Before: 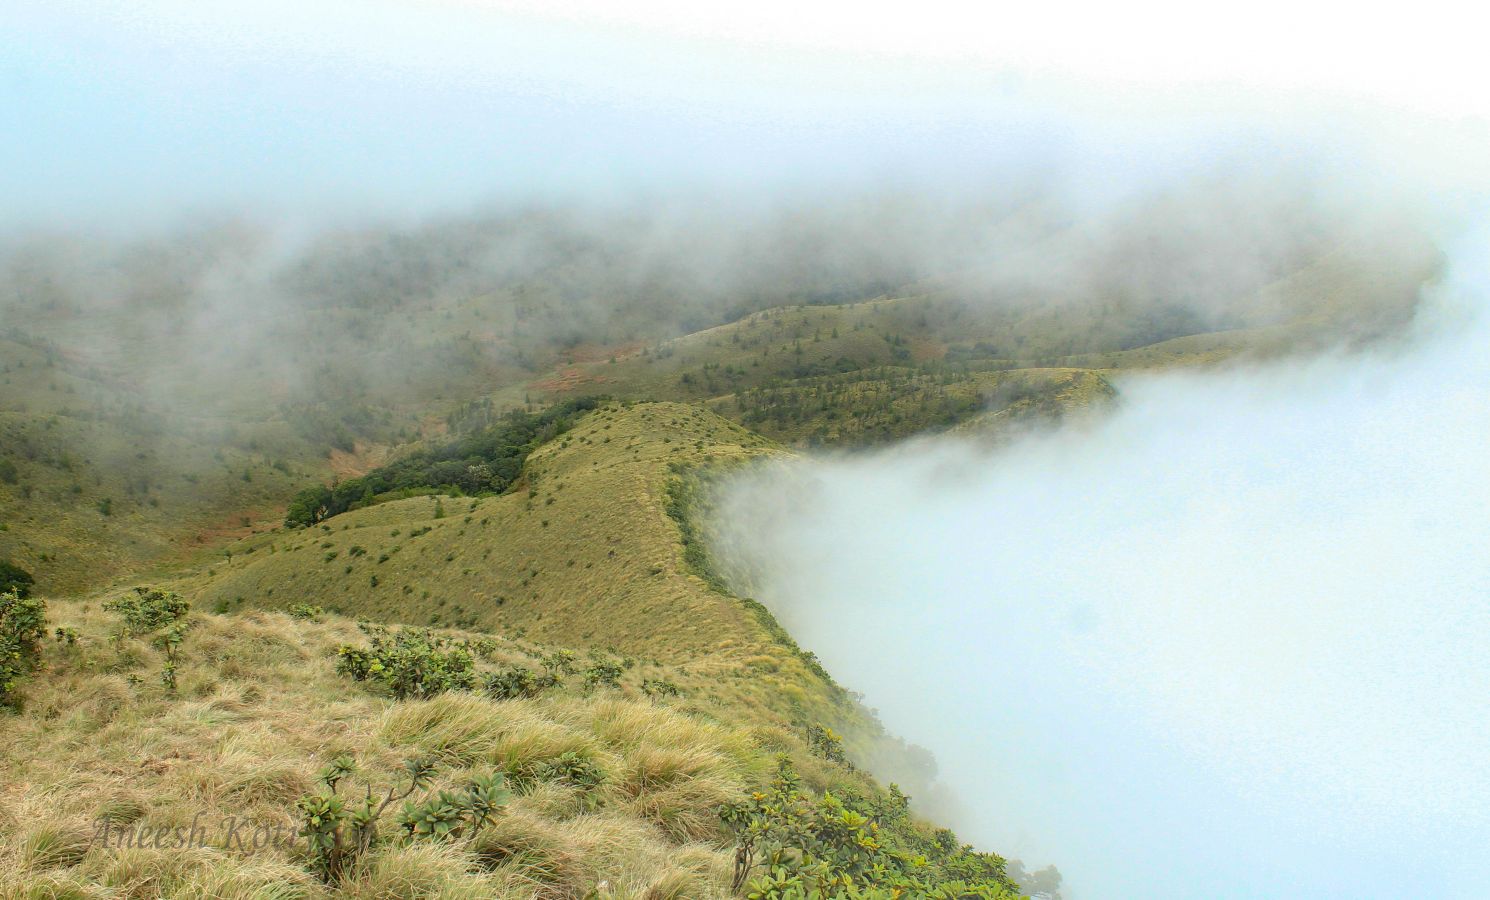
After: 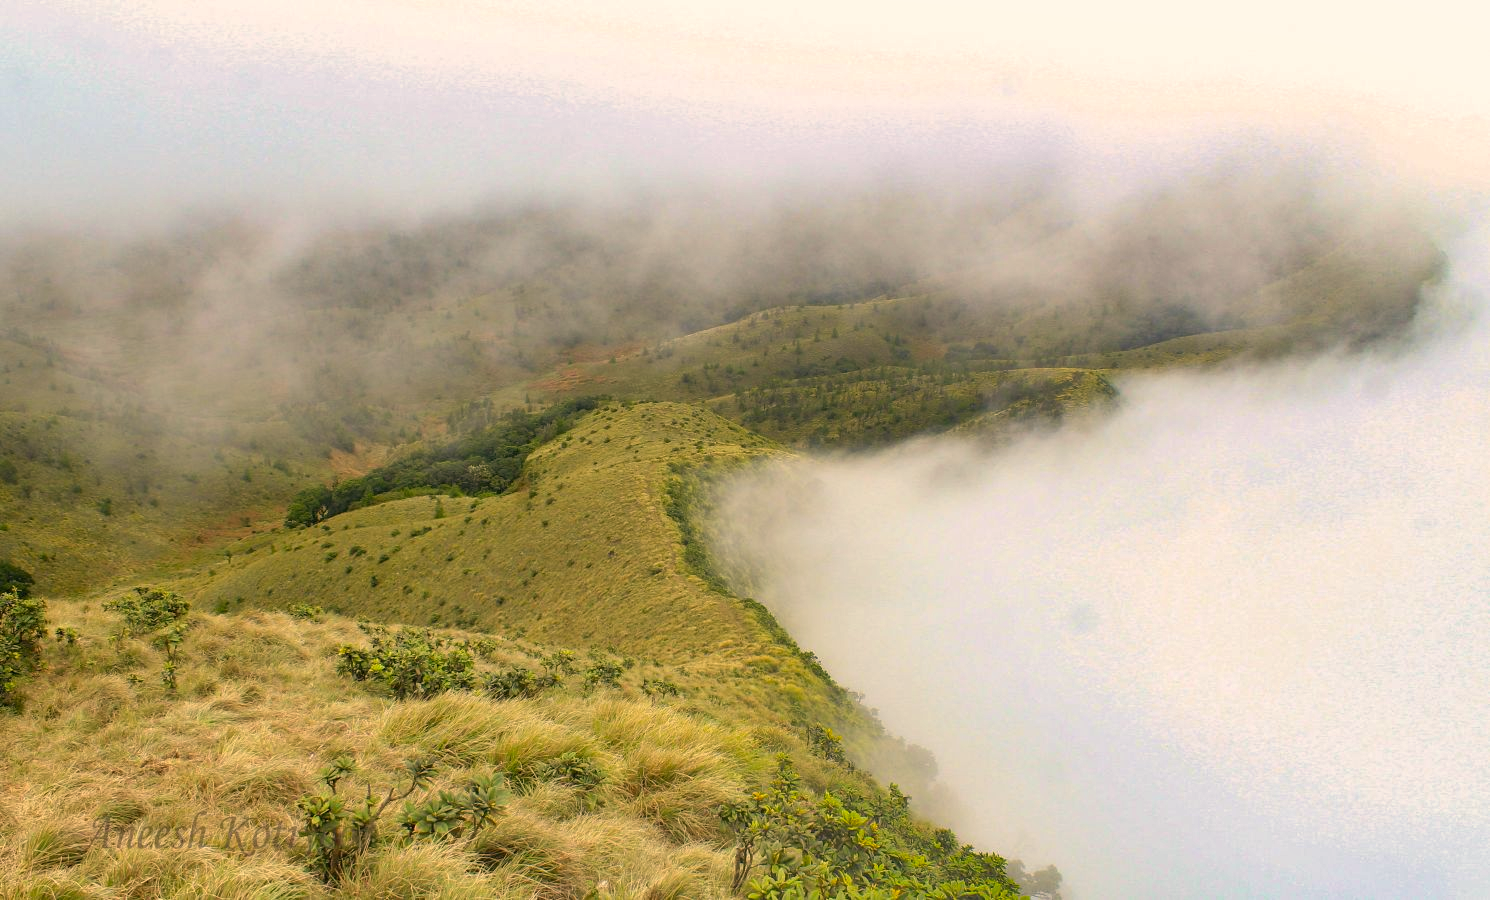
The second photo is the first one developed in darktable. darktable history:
shadows and highlights: soften with gaussian
color correction: highlights a* 14.93, highlights b* 32.05
color calibration: x 0.372, y 0.386, temperature 4286.51 K
